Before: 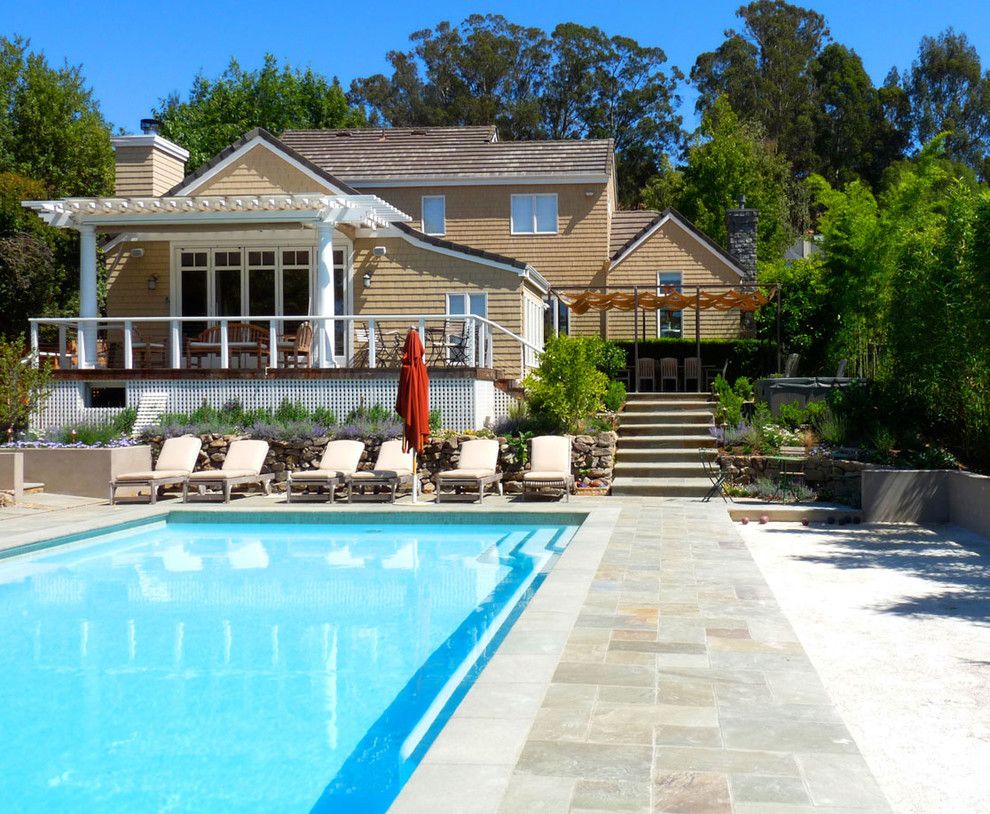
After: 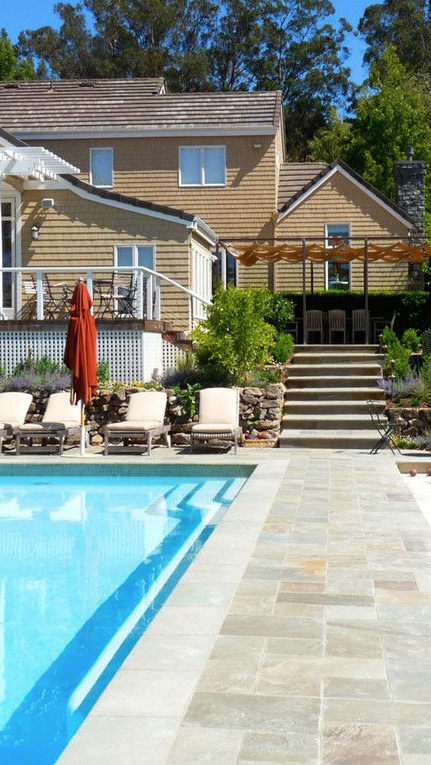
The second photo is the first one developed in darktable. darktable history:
contrast brightness saturation: saturation -0.056
crop: left 33.629%, top 5.933%, right 22.814%
